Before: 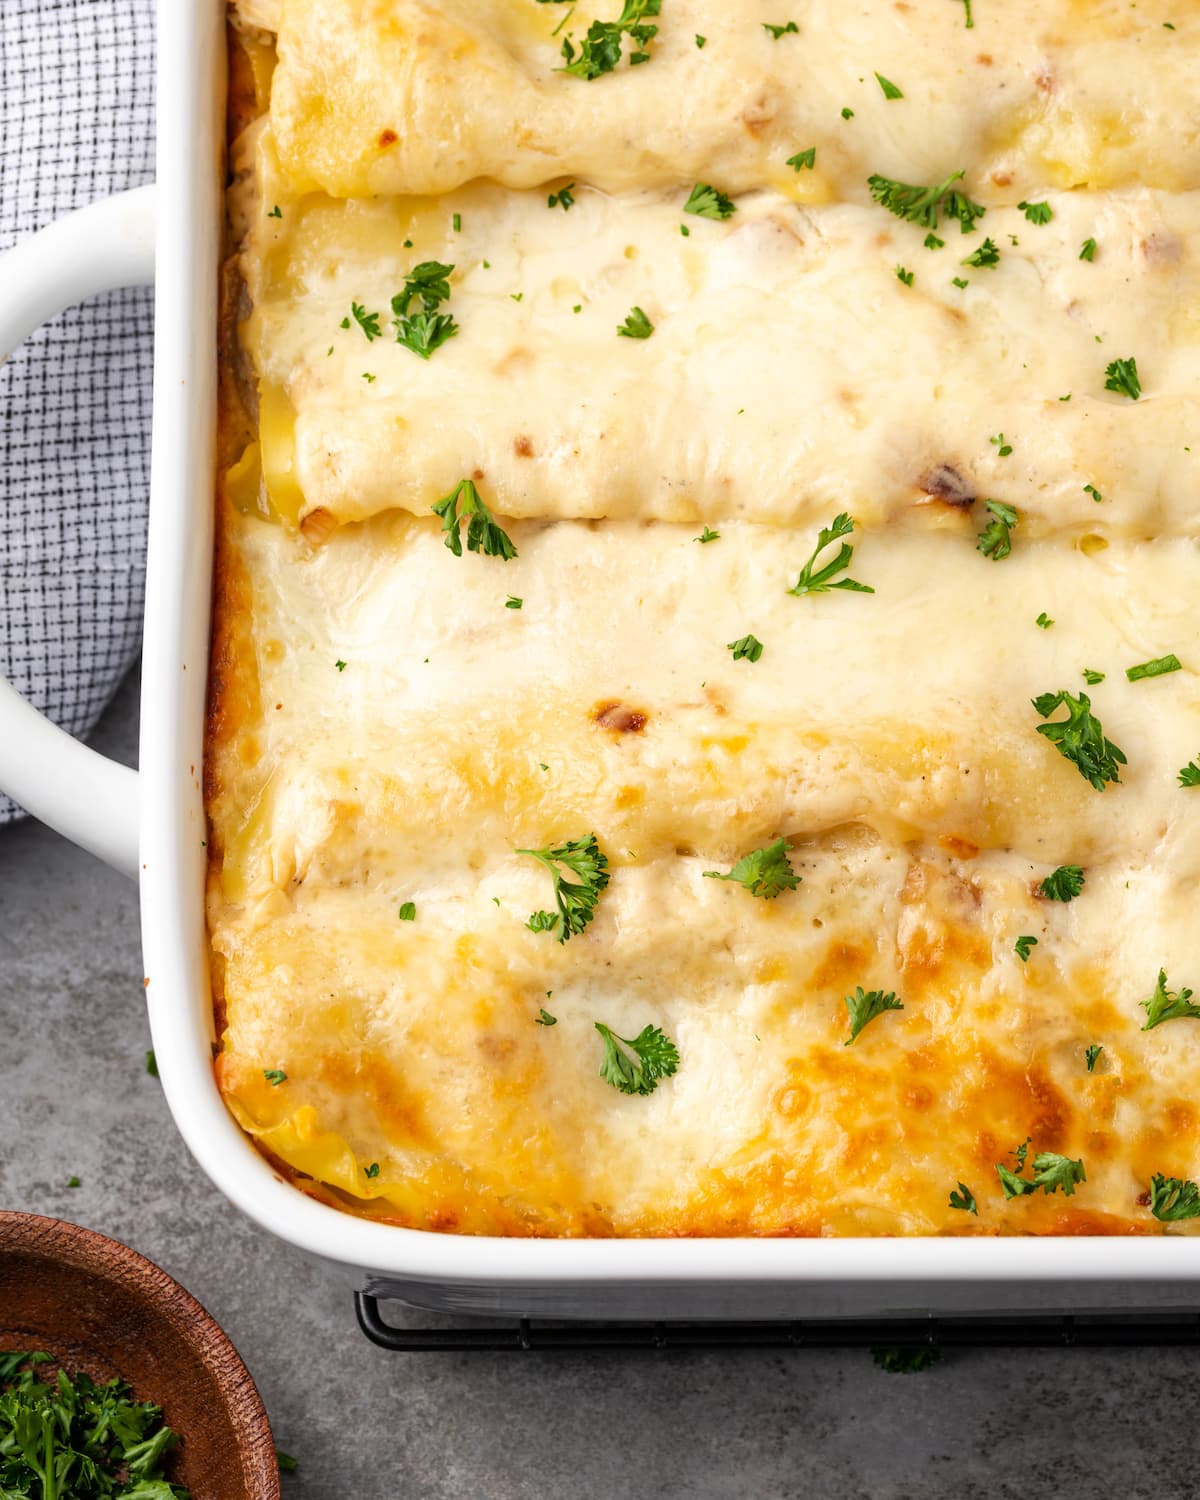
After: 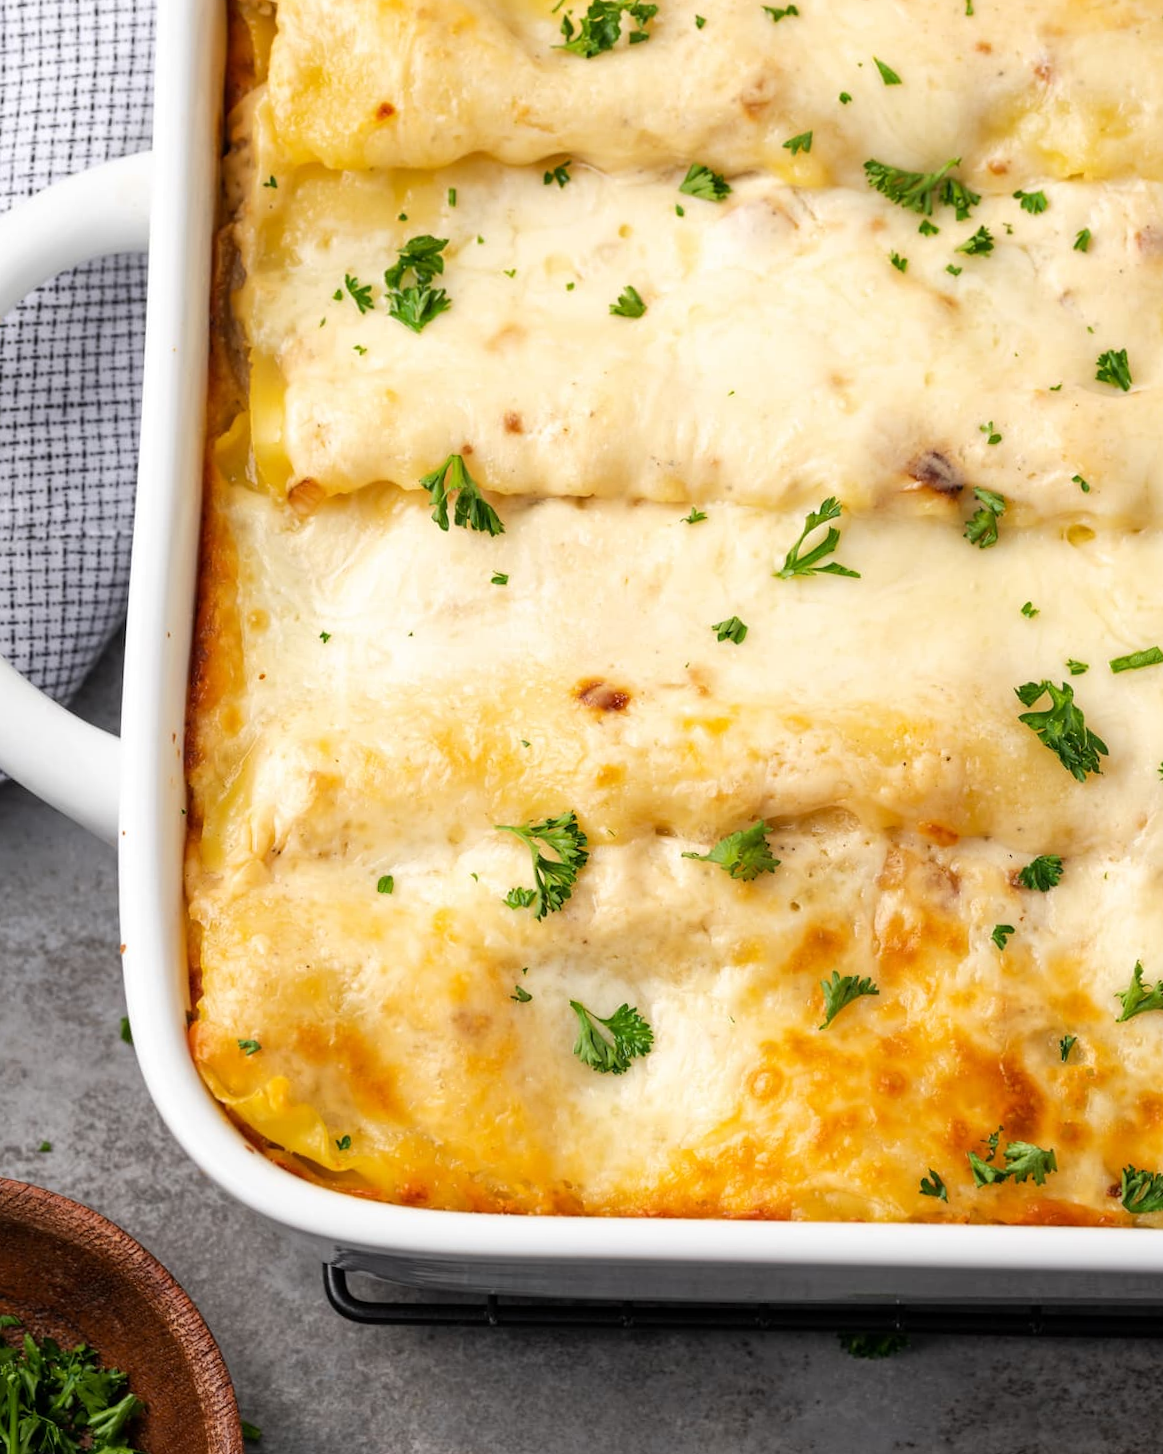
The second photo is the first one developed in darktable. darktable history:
exposure: compensate highlight preservation false
crop and rotate: angle -1.44°
